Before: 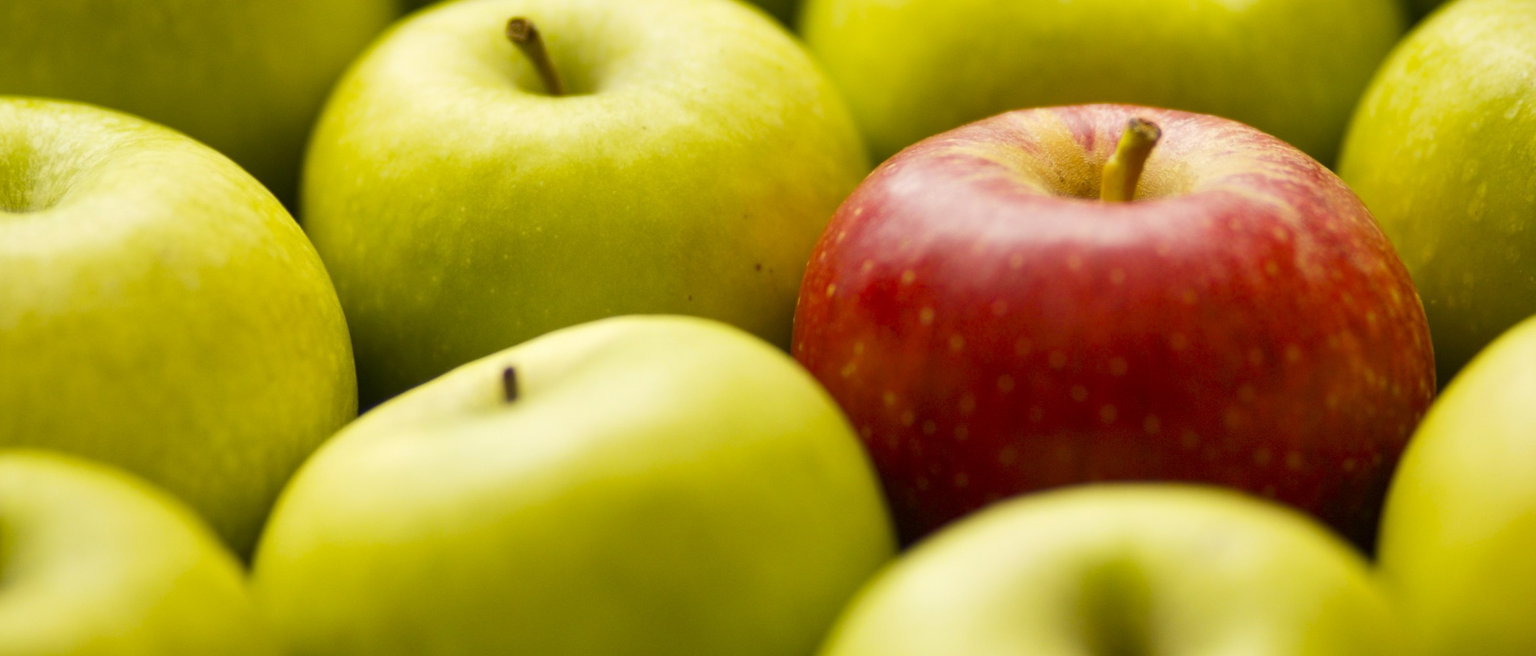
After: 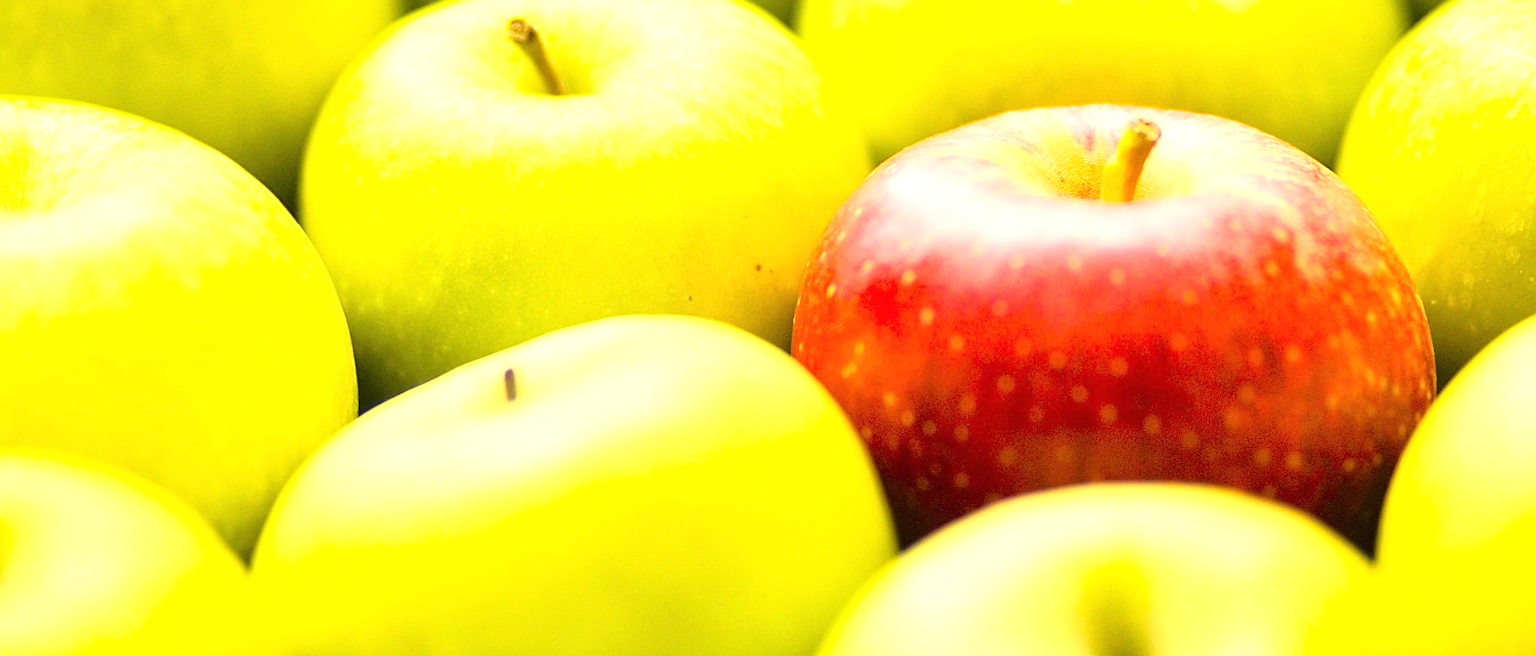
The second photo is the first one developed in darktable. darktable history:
base curve: curves: ch0 [(0, 0) (0.028, 0.03) (0.121, 0.232) (0.46, 0.748) (0.859, 0.968) (1, 1)]
sharpen: amount 0.901
exposure: black level correction 0, exposure 1.45 EV, compensate exposure bias true, compensate highlight preservation false
